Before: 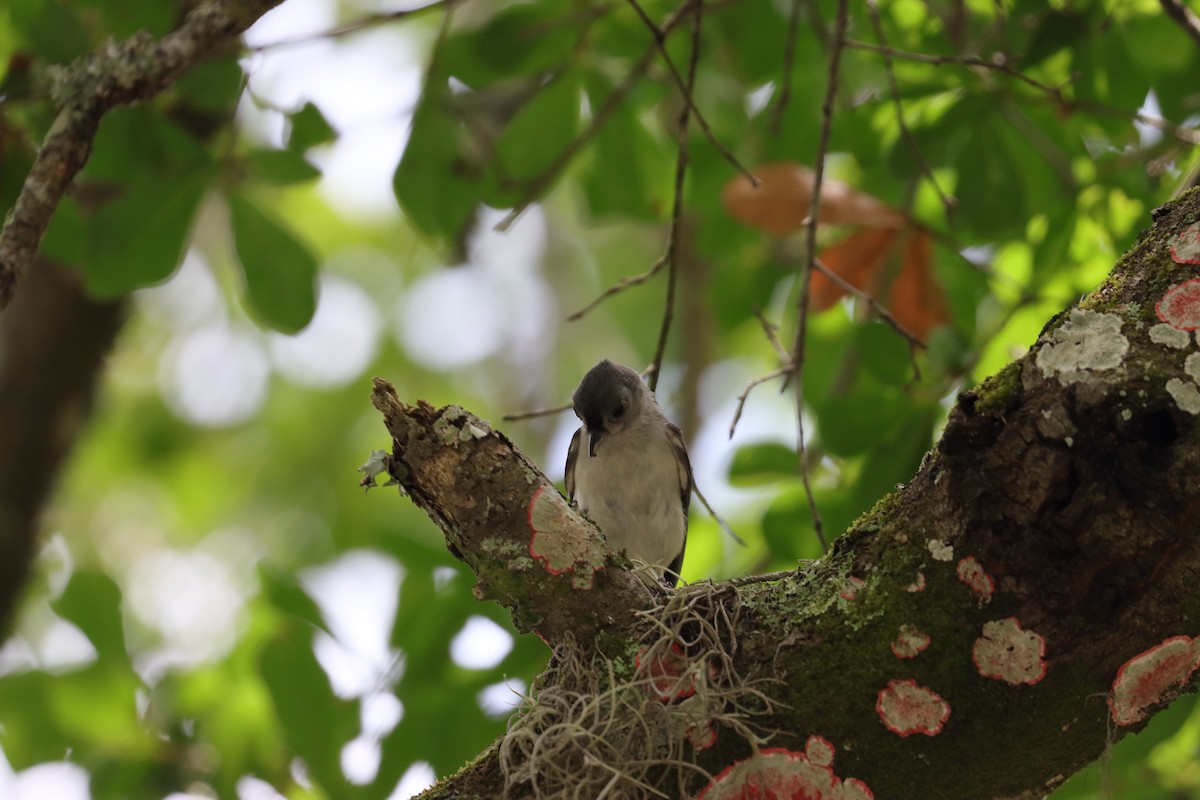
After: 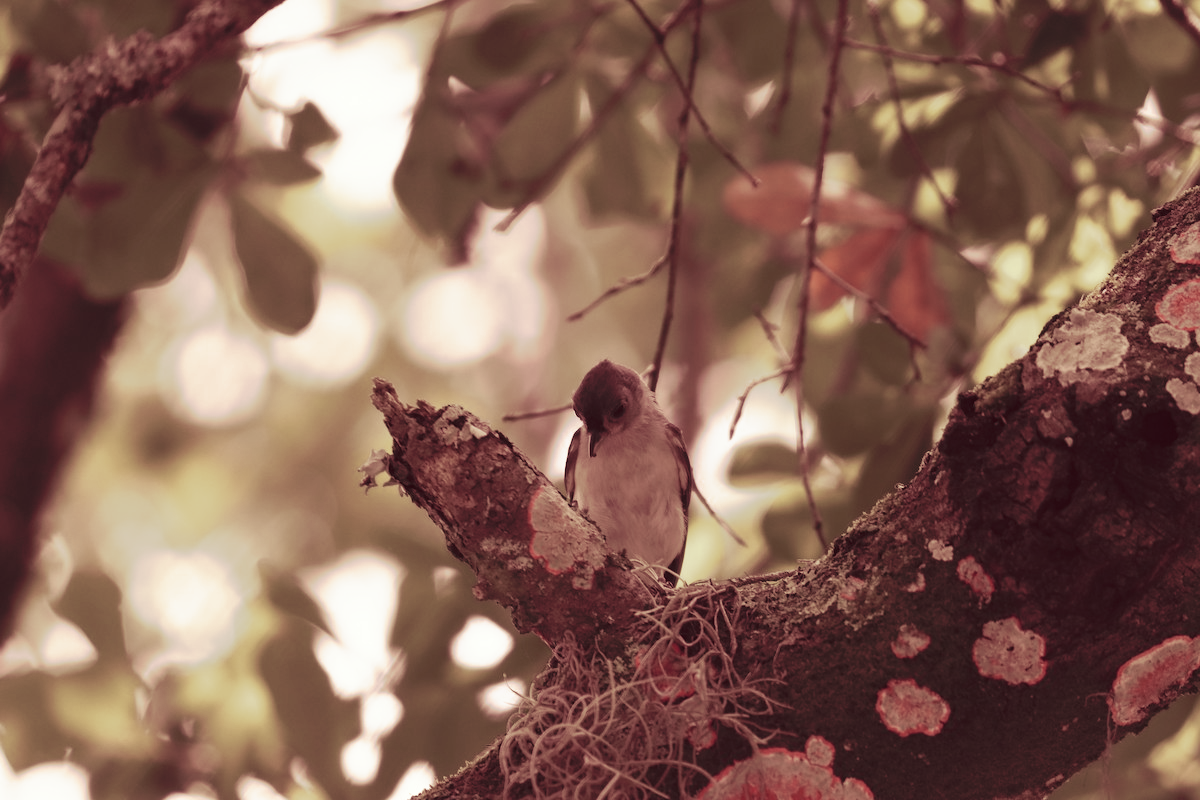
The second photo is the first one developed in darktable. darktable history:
tone curve: curves: ch0 [(0, 0) (0.003, 0.024) (0.011, 0.029) (0.025, 0.044) (0.044, 0.072) (0.069, 0.104) (0.1, 0.131) (0.136, 0.159) (0.177, 0.191) (0.224, 0.245) (0.277, 0.298) (0.335, 0.354) (0.399, 0.428) (0.468, 0.503) (0.543, 0.596) (0.623, 0.684) (0.709, 0.781) (0.801, 0.843) (0.898, 0.946) (1, 1)], preserve colors none
color look up table: target L [93.89, 92.75, 91.23, 83.76, 79.41, 78.52, 71.8, 69.47, 61.57, 51.82, 22.09, 3.943, 200.39, 88.82, 79.69, 68.29, 72.95, 59.35, 66.59, 55.69, 57.39, 54.43, 43.8, 36.33, 30.47, 25.55, 97.54, 76.26, 74.21, 83.47, 90.79, 80.8, 62.77, 91.53, 59.67, 85.07, 79.7, 43.71, 43.02, 43.71, 61, 16.31, 91.99, 94.02, 80.33, 91.02, 72, 35.51, 33.63], target a [-2.923, -4.447, -12.66, -7.278, 2.289, -12.1, -1.019, -13.23, 7.24, 1.045, 7.067, 7.49, 0, -0.318, 11.66, 8.619, 26.61, 15.24, 11.29, 54.82, 45.15, 29.14, 52.3, 43.24, 26.61, 27.87, 0.27, 8.391, 23.81, 11.48, 3.993, 2.435, 55.69, 0.264, 58.47, 7.025, 2.62, 27.2, 41.72, 39.85, 10.46, 28.85, -4.968, 2.12, -1.003, -0.452, 5.643, 14.95, 19.49], target b [7.661, 15.53, 8.13, 31.75, 26.43, 26.74, 15.97, 30.31, 20.25, 24.2, 13.79, 1.961, 0, 31.83, 37.92, 18.82, 23.94, 12.91, 28.8, 18.23, 5.212, 19.84, 16.6, 15.88, 16.38, 7.98, 5.106, 15.33, 7.656, -5.887, -3.233, 15.75, -12.66, -2.936, -38.63, -4.113, 14.19, 2.695, -6.178, -12.29, 12.06, -0.004, 0.644, -0.569, 13.72, -1.501, 10.11, 7.214, 7.27], num patches 49
